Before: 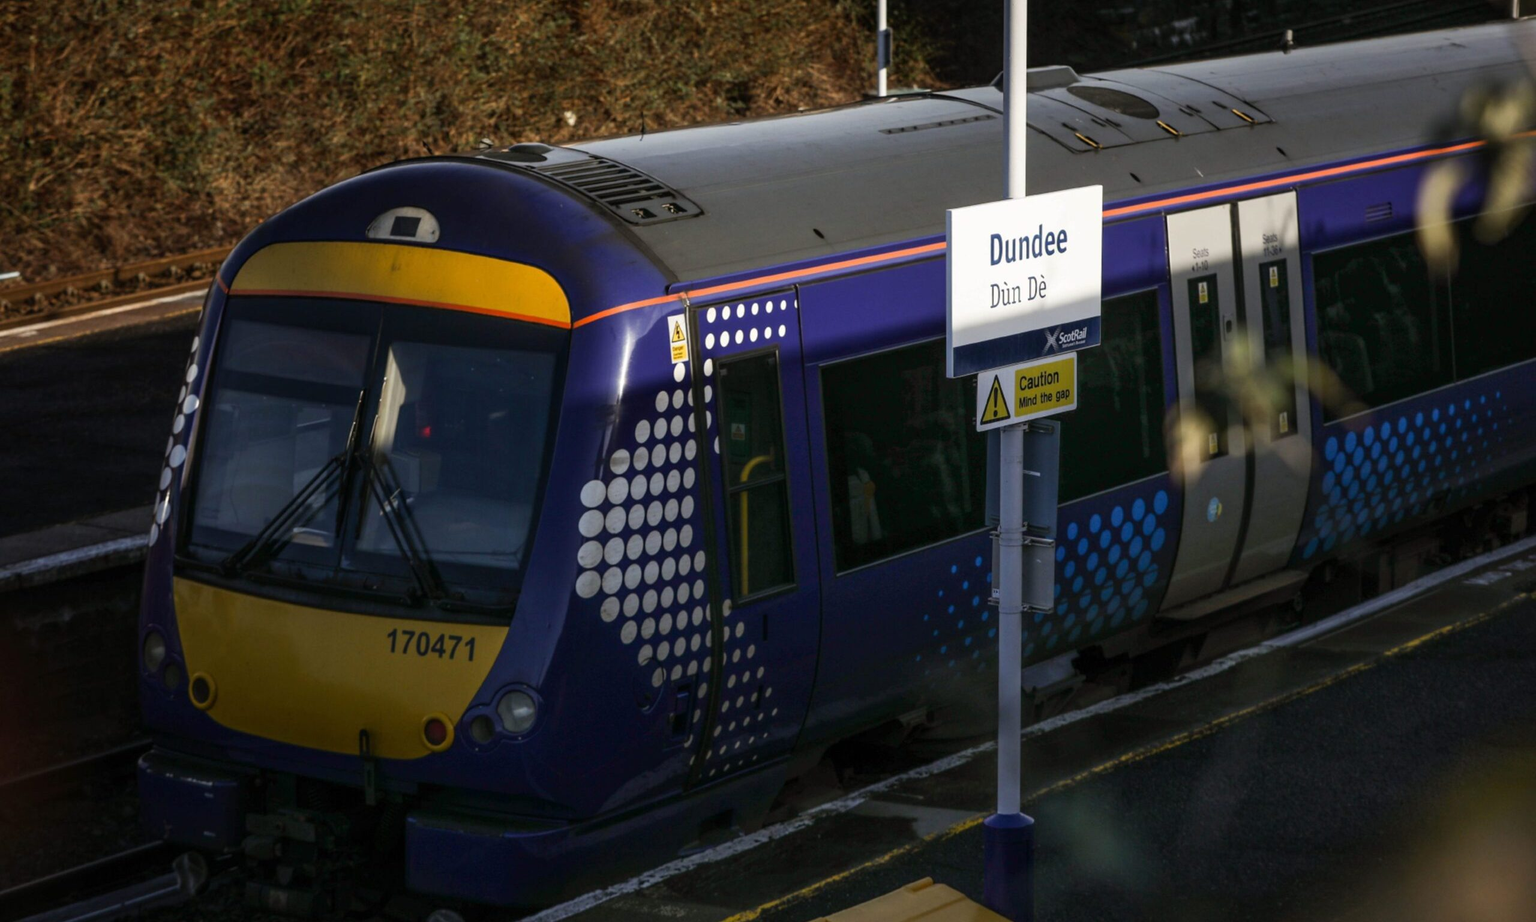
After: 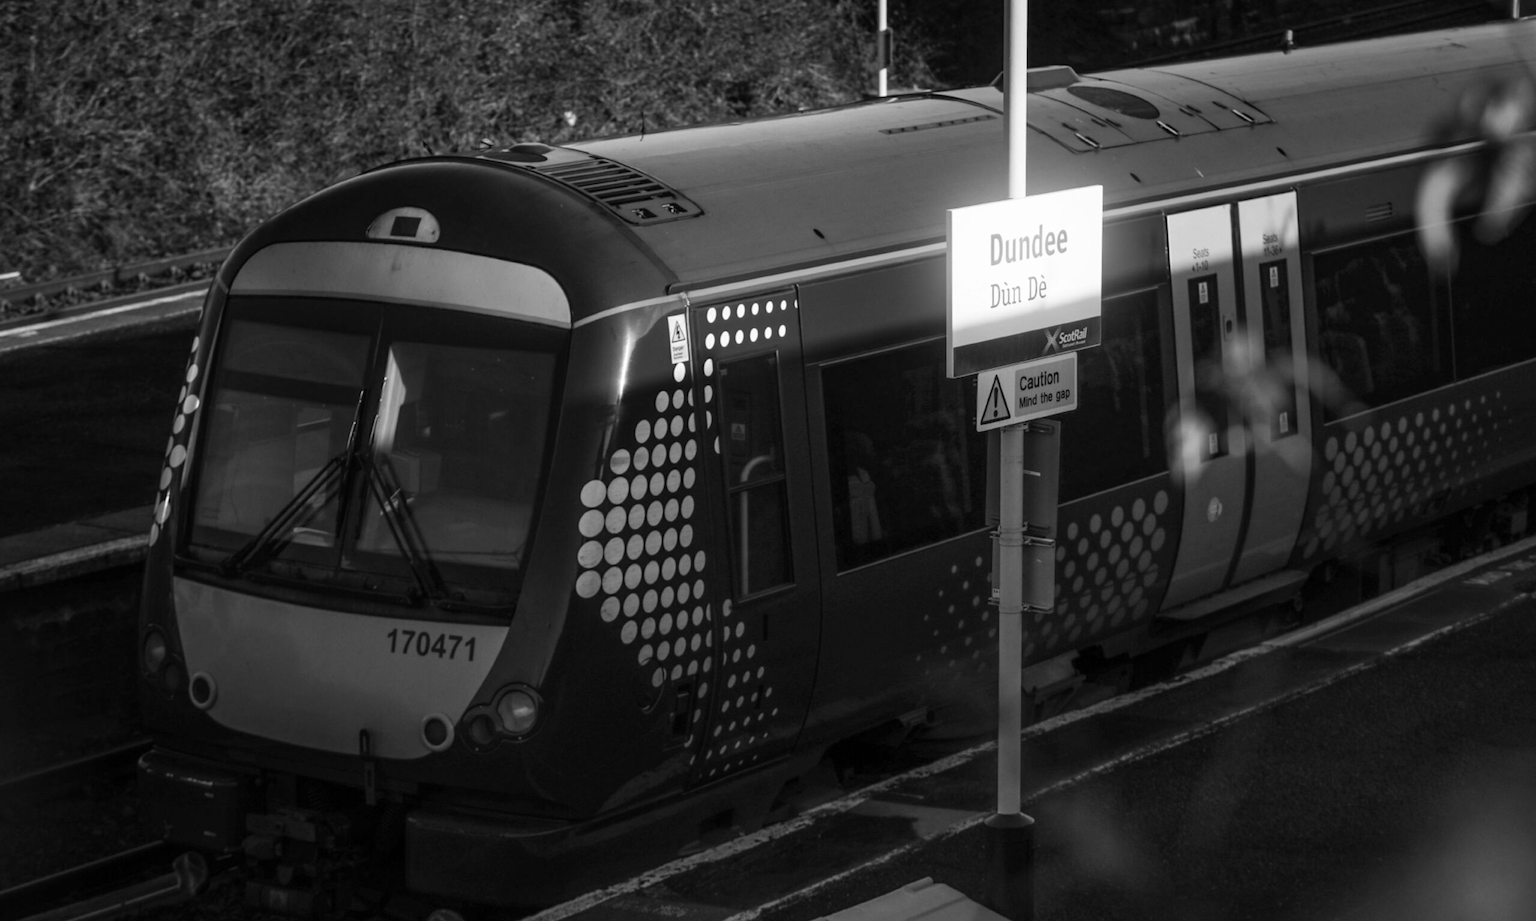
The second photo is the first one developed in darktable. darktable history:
bloom: size 13.65%, threshold 98.39%, strength 4.82%
monochrome: a 16.01, b -2.65, highlights 0.52
